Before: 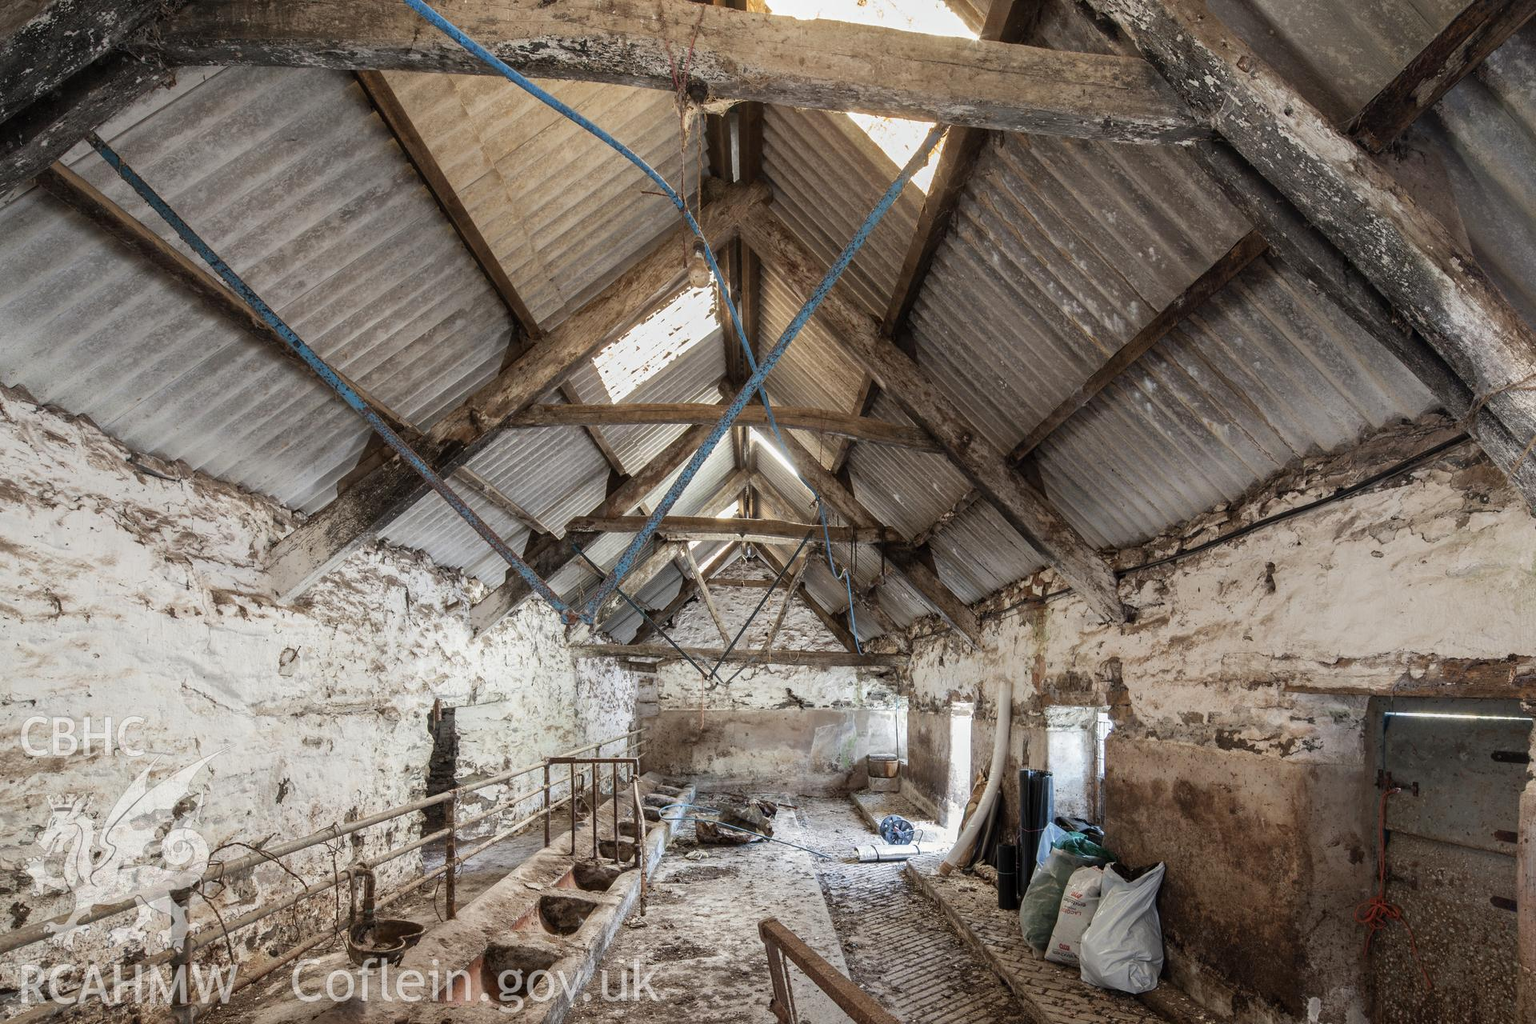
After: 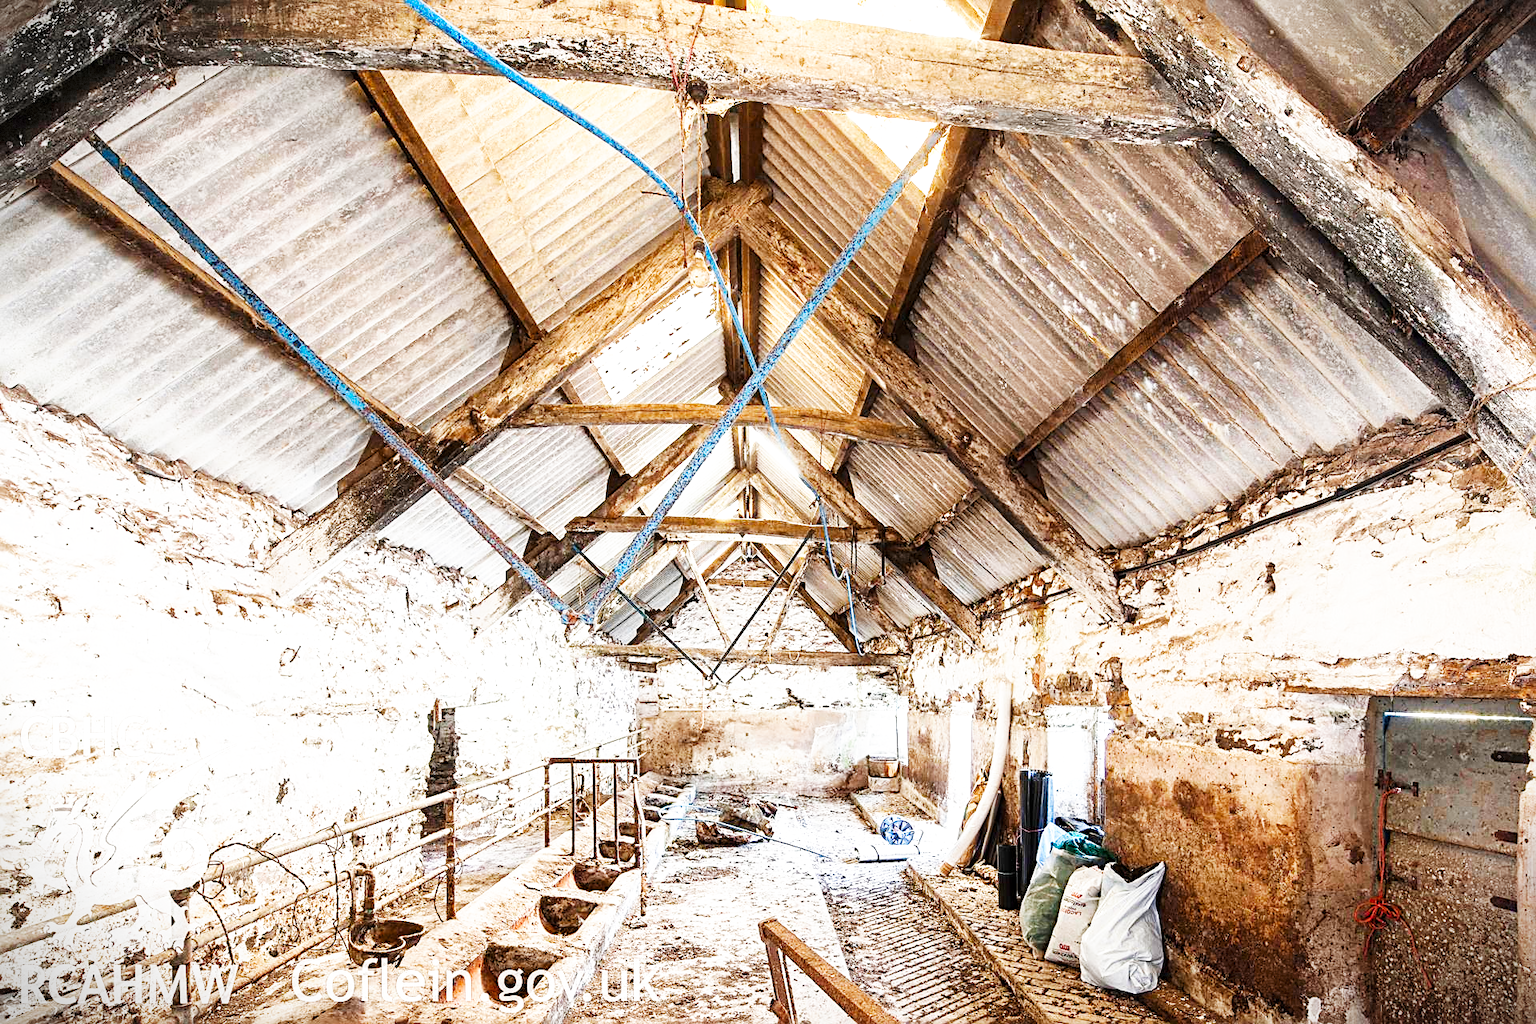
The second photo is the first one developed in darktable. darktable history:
base curve: curves: ch0 [(0, 0) (0.007, 0.004) (0.027, 0.03) (0.046, 0.07) (0.207, 0.54) (0.442, 0.872) (0.673, 0.972) (1, 1)], preserve colors none
color balance rgb: perceptual saturation grading › global saturation 20%, perceptual saturation grading › highlights -49.457%, perceptual saturation grading › shadows 26.208%, perceptual brilliance grading › global brilliance 25.038%, contrast -9.962%
sharpen: radius 2.535, amount 0.628
vignetting: fall-off start 99.89%, width/height ratio 1.303, dithering 8-bit output, unbound false
